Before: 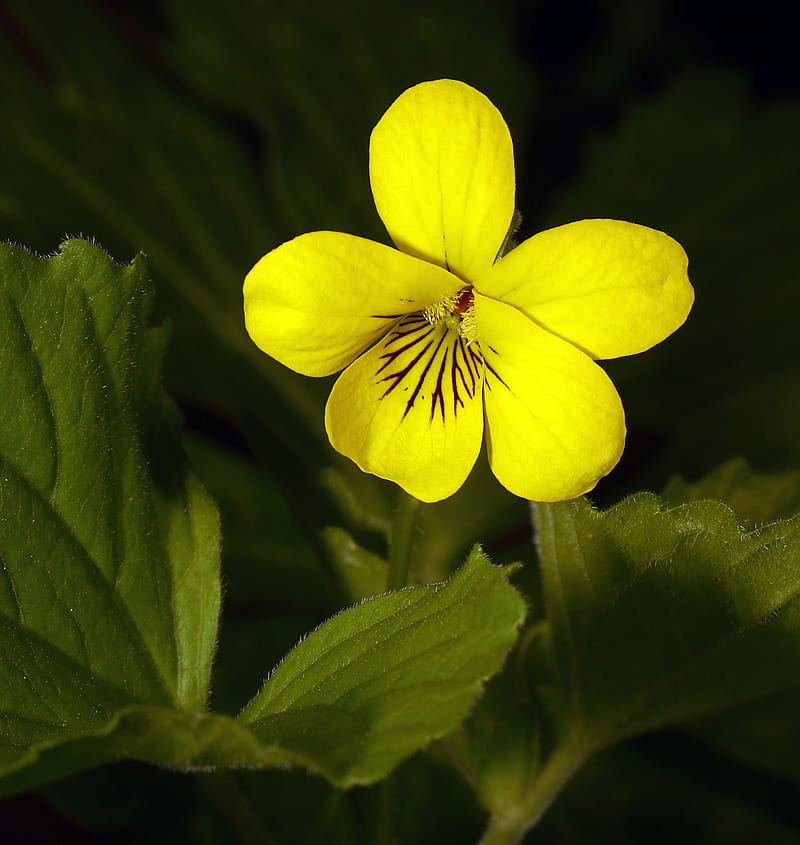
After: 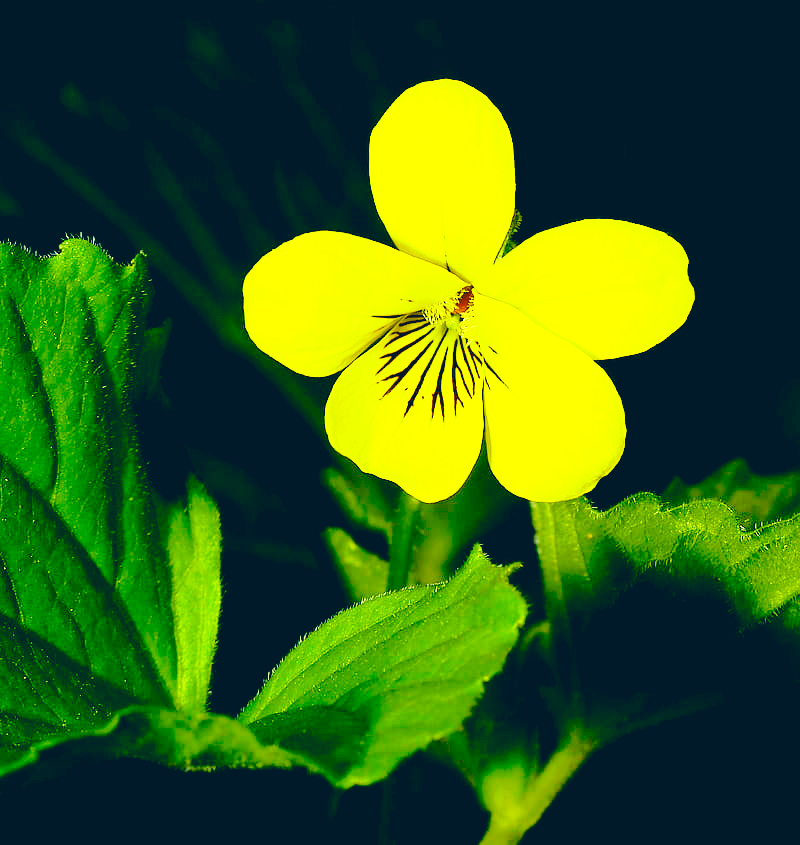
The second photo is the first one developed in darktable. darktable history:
exposure: black level correction 0.01, exposure 1 EV, compensate highlight preservation false
base curve: curves: ch0 [(0, 0) (0.028, 0.03) (0.121, 0.232) (0.46, 0.748) (0.859, 0.968) (1, 1)], preserve colors none
shadows and highlights: shadows 37.27, highlights -28.18, soften with gaussian
color correction: highlights a* -15.58, highlights b* 40, shadows a* -40, shadows b* -26.18
